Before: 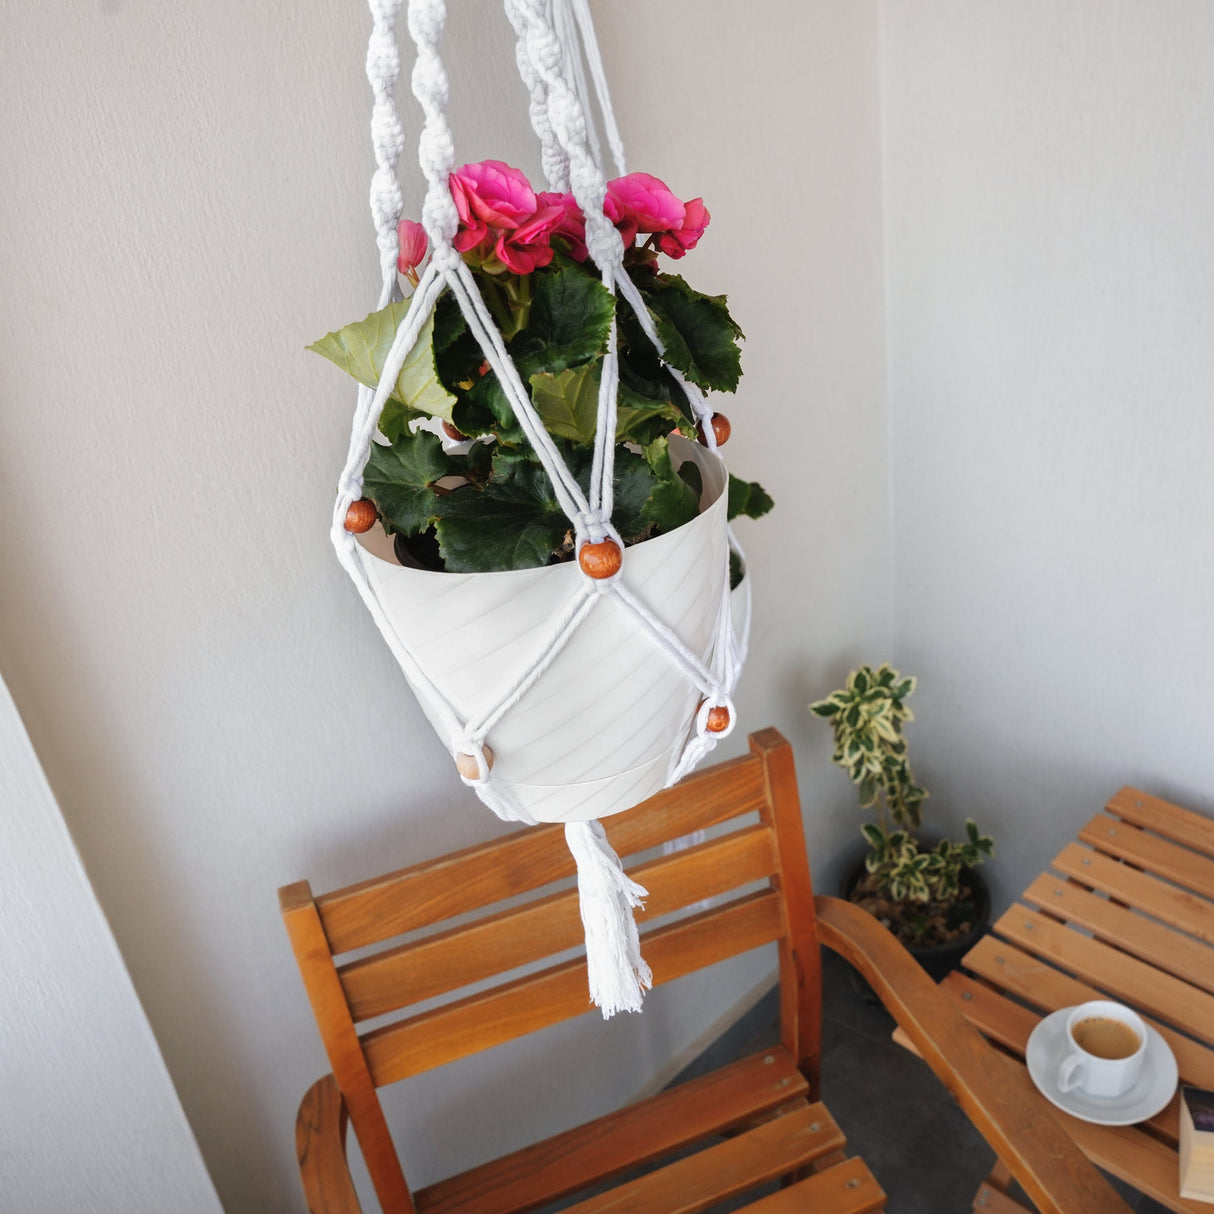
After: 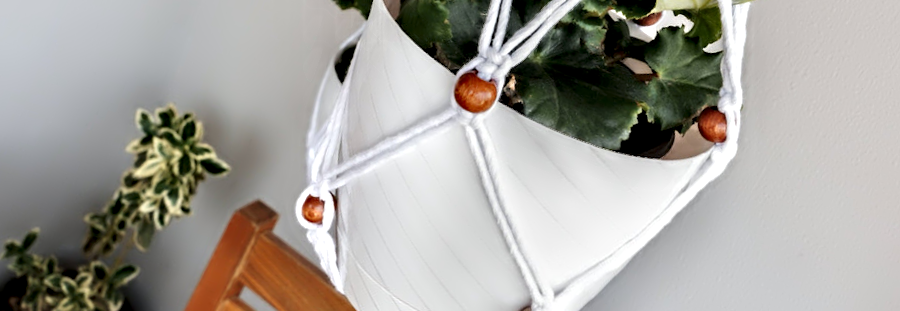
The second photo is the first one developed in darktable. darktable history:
contrast equalizer: y [[0.783, 0.666, 0.575, 0.77, 0.556, 0.501], [0.5 ×6], [0.5 ×6], [0, 0.02, 0.272, 0.399, 0.062, 0], [0 ×6]]
rotate and perspective: rotation -1.68°, lens shift (vertical) -0.146, crop left 0.049, crop right 0.912, crop top 0.032, crop bottom 0.96
crop and rotate: angle 16.12°, top 30.835%, bottom 35.653%
